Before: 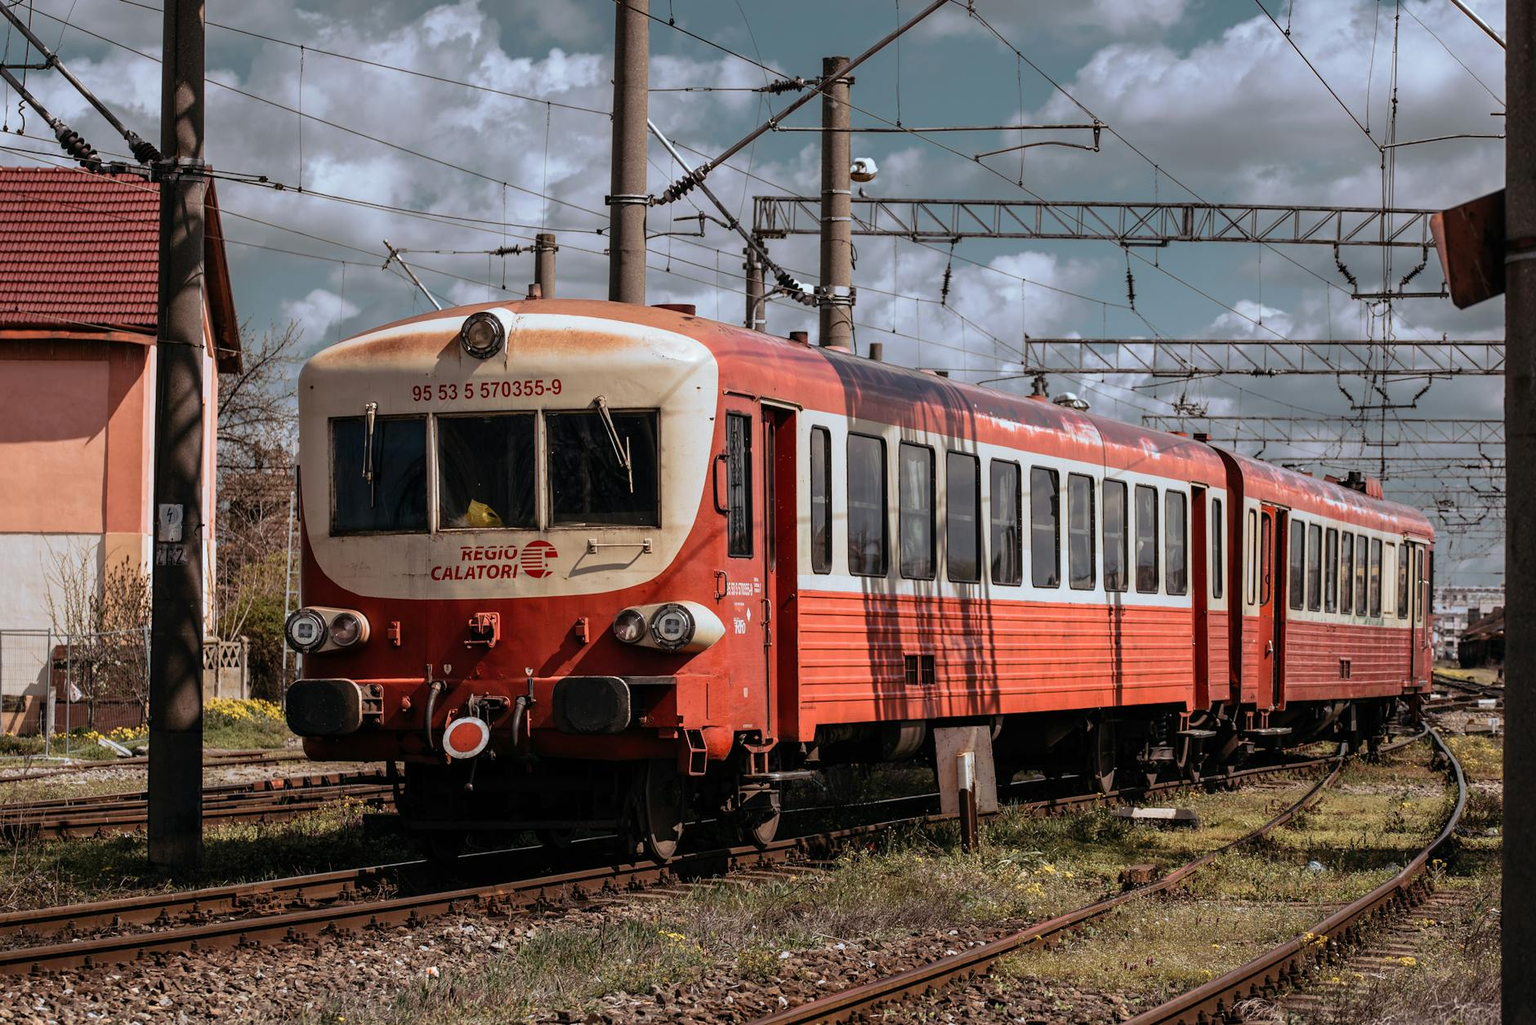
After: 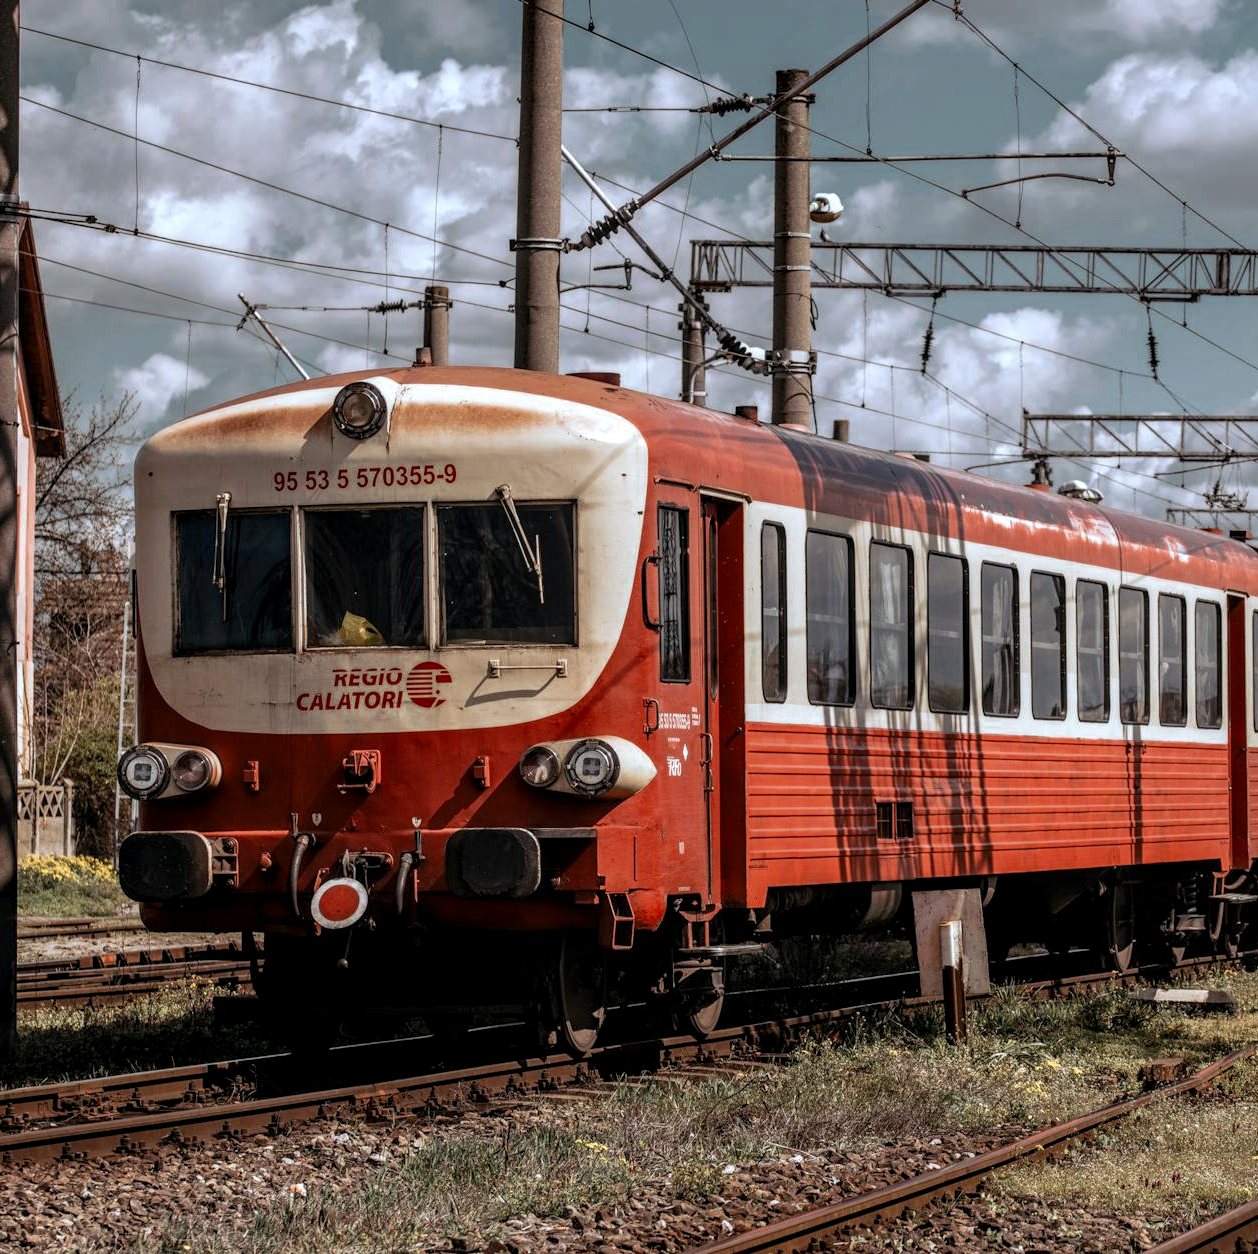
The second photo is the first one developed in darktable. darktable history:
exposure: exposure 0.129 EV, compensate exposure bias true, compensate highlight preservation false
local contrast: detail 130%
crop and rotate: left 12.392%, right 20.693%
color zones: curves: ch0 [(0, 0.5) (0.125, 0.4) (0.25, 0.5) (0.375, 0.4) (0.5, 0.4) (0.625, 0.6) (0.75, 0.6) (0.875, 0.5)]; ch1 [(0, 0.4) (0.125, 0.5) (0.25, 0.4) (0.375, 0.4) (0.5, 0.4) (0.625, 0.4) (0.75, 0.5) (0.875, 0.4)]; ch2 [(0, 0.6) (0.125, 0.5) (0.25, 0.5) (0.375, 0.6) (0.5, 0.6) (0.625, 0.5) (0.75, 0.5) (0.875, 0.5)]
